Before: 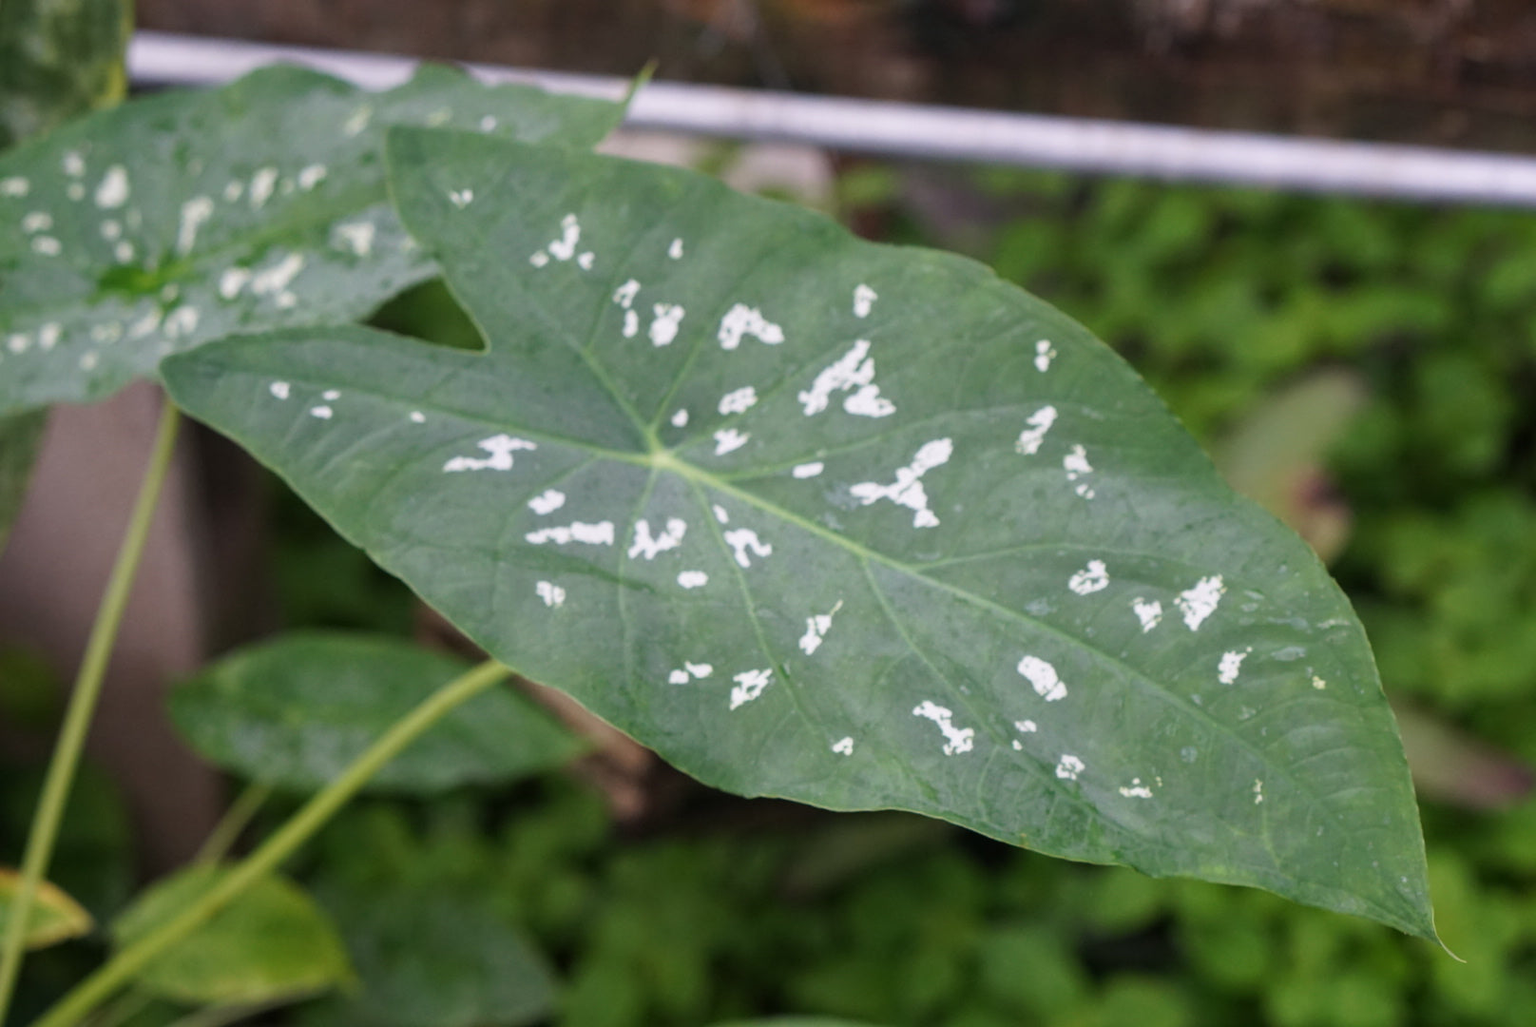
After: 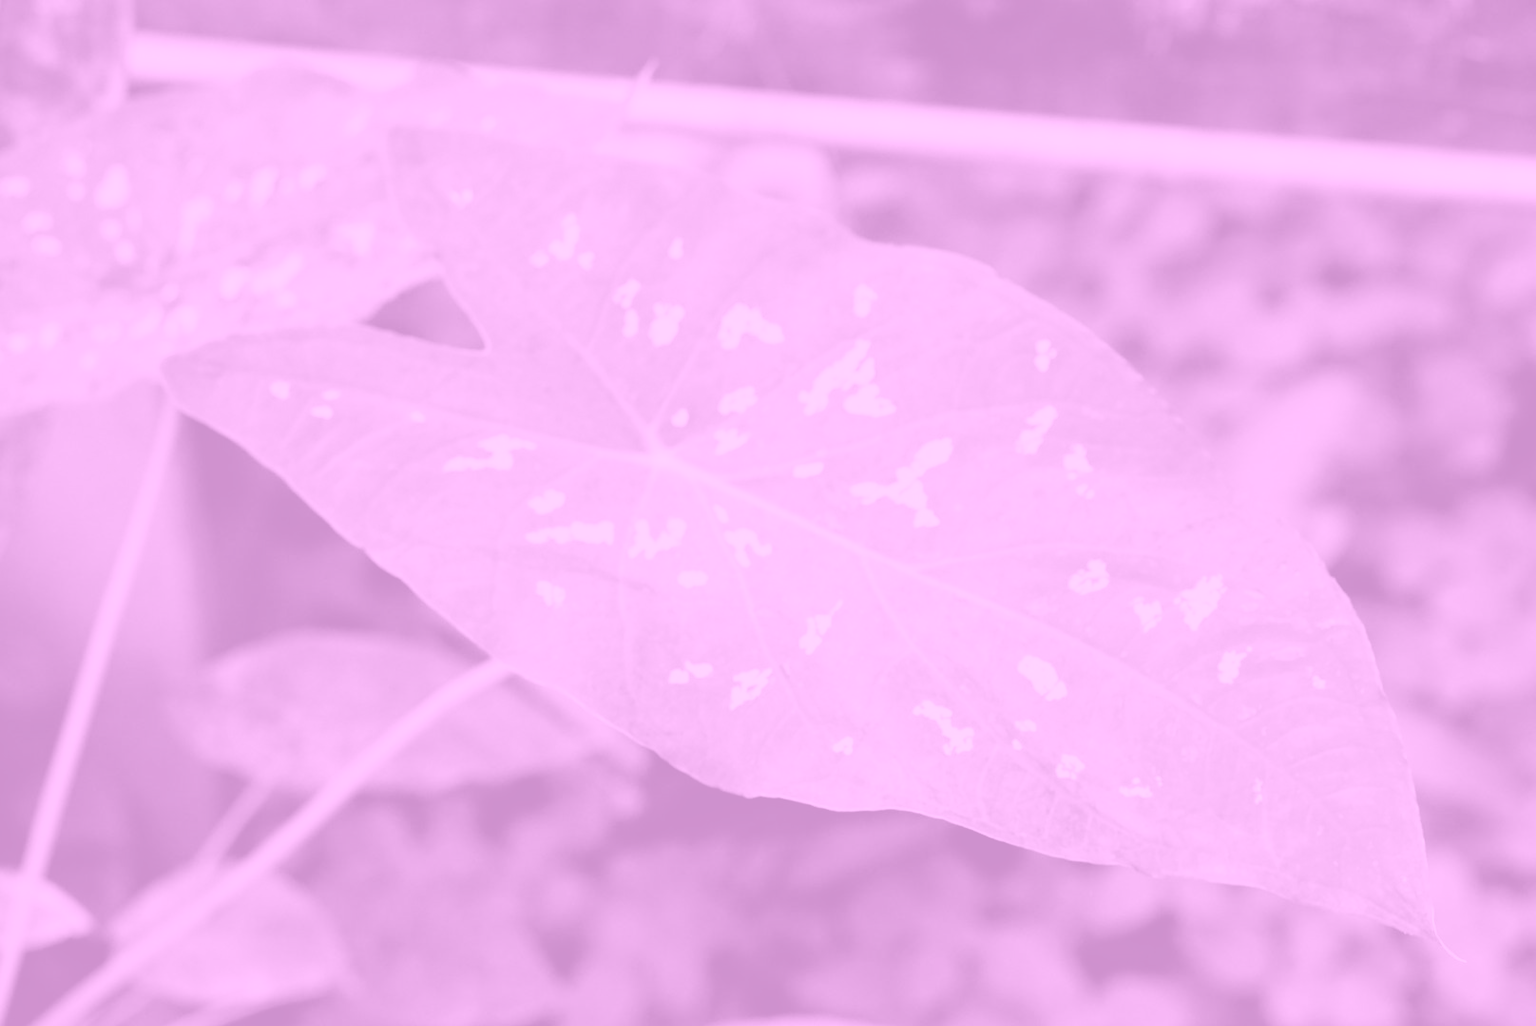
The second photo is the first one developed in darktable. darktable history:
colorize: hue 331.2°, saturation 69%, source mix 30.28%, lightness 69.02%, version 1
filmic rgb: black relative exposure -6.98 EV, white relative exposure 5.63 EV, hardness 2.86
velvia: strength 51%, mid-tones bias 0.51
